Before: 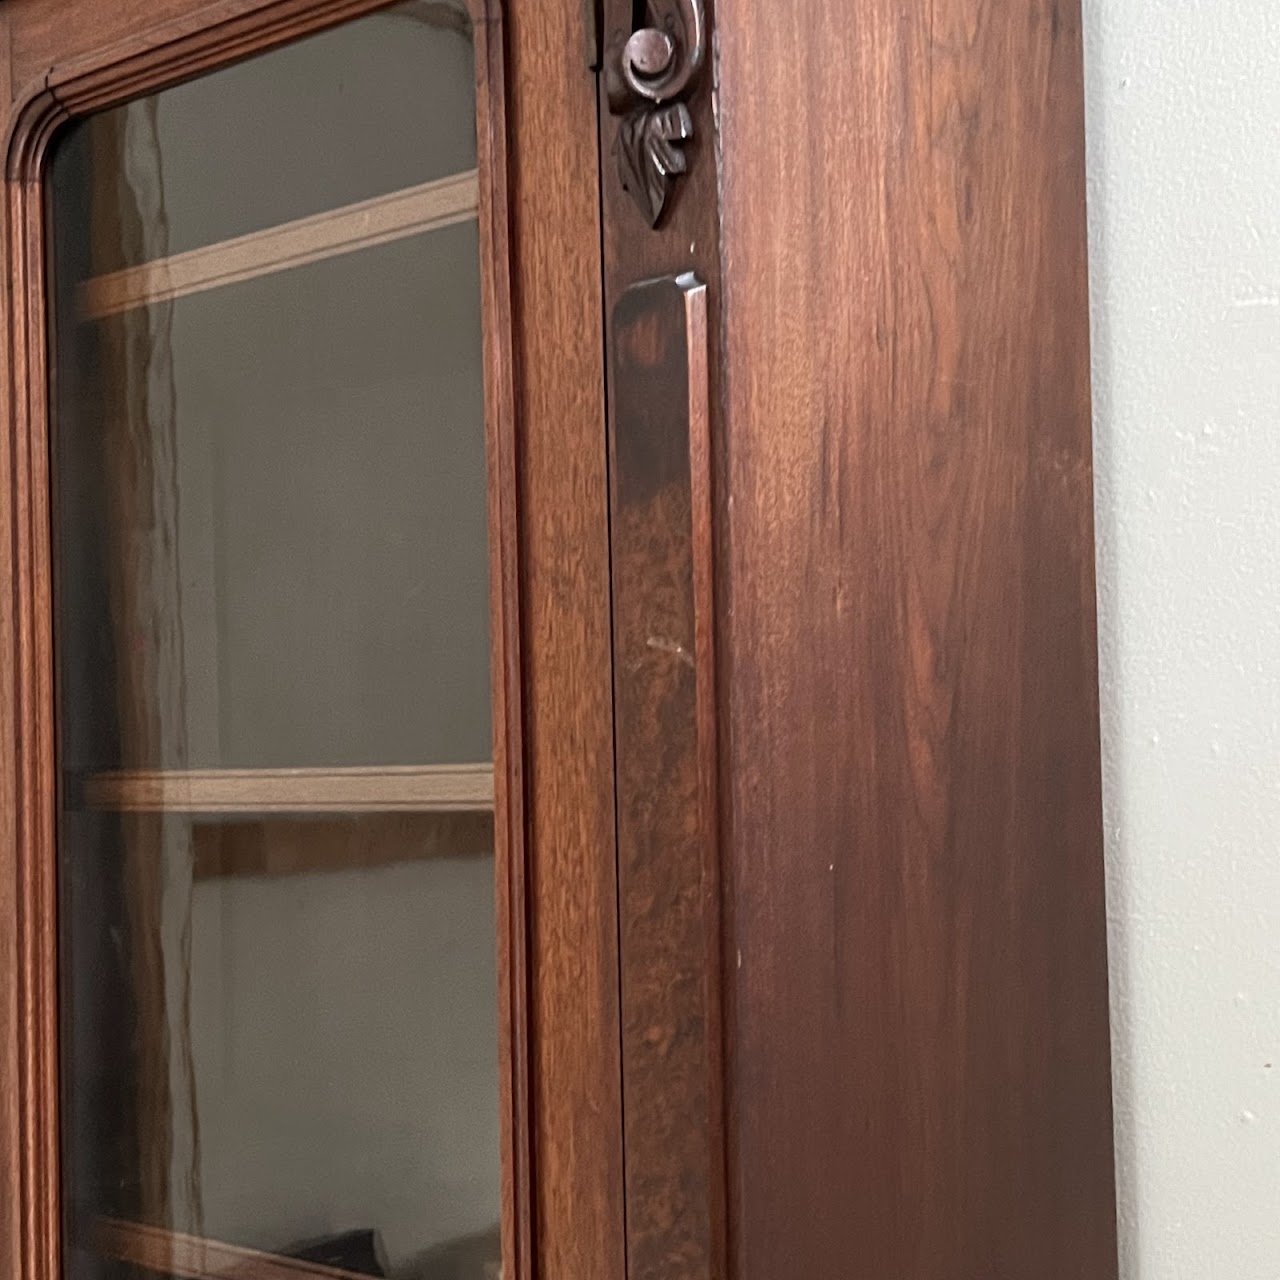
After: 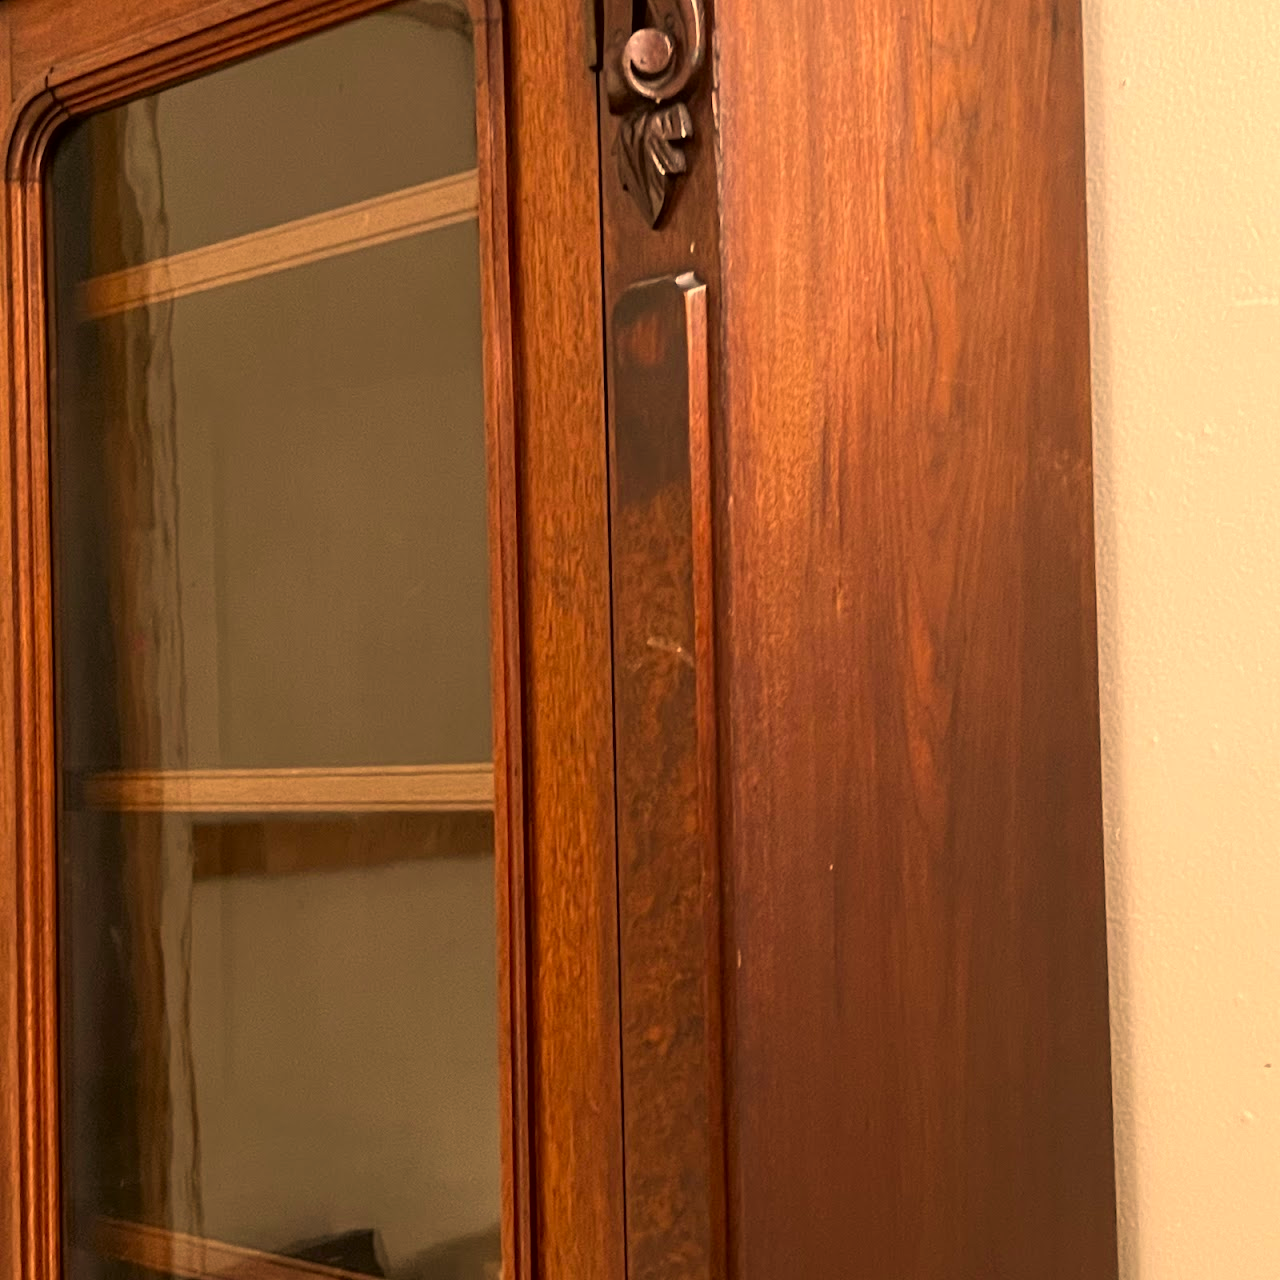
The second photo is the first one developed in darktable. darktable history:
color correction: highlights a* 18.52, highlights b* 36.15, shadows a* 1.38, shadows b* 5.85, saturation 1.05
